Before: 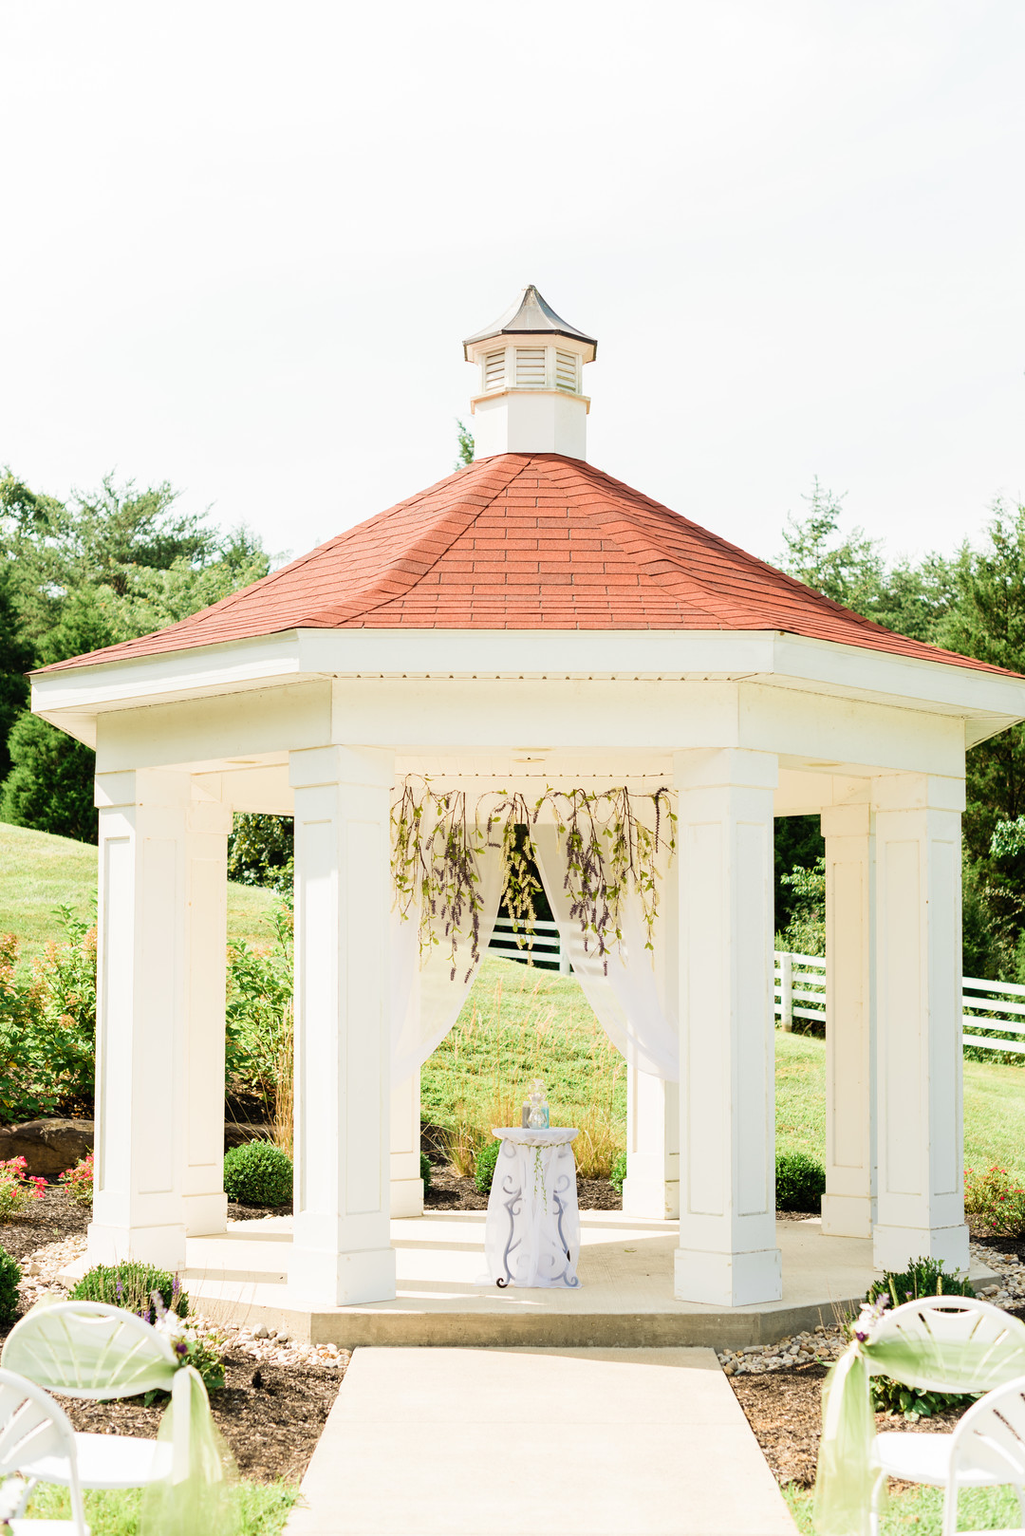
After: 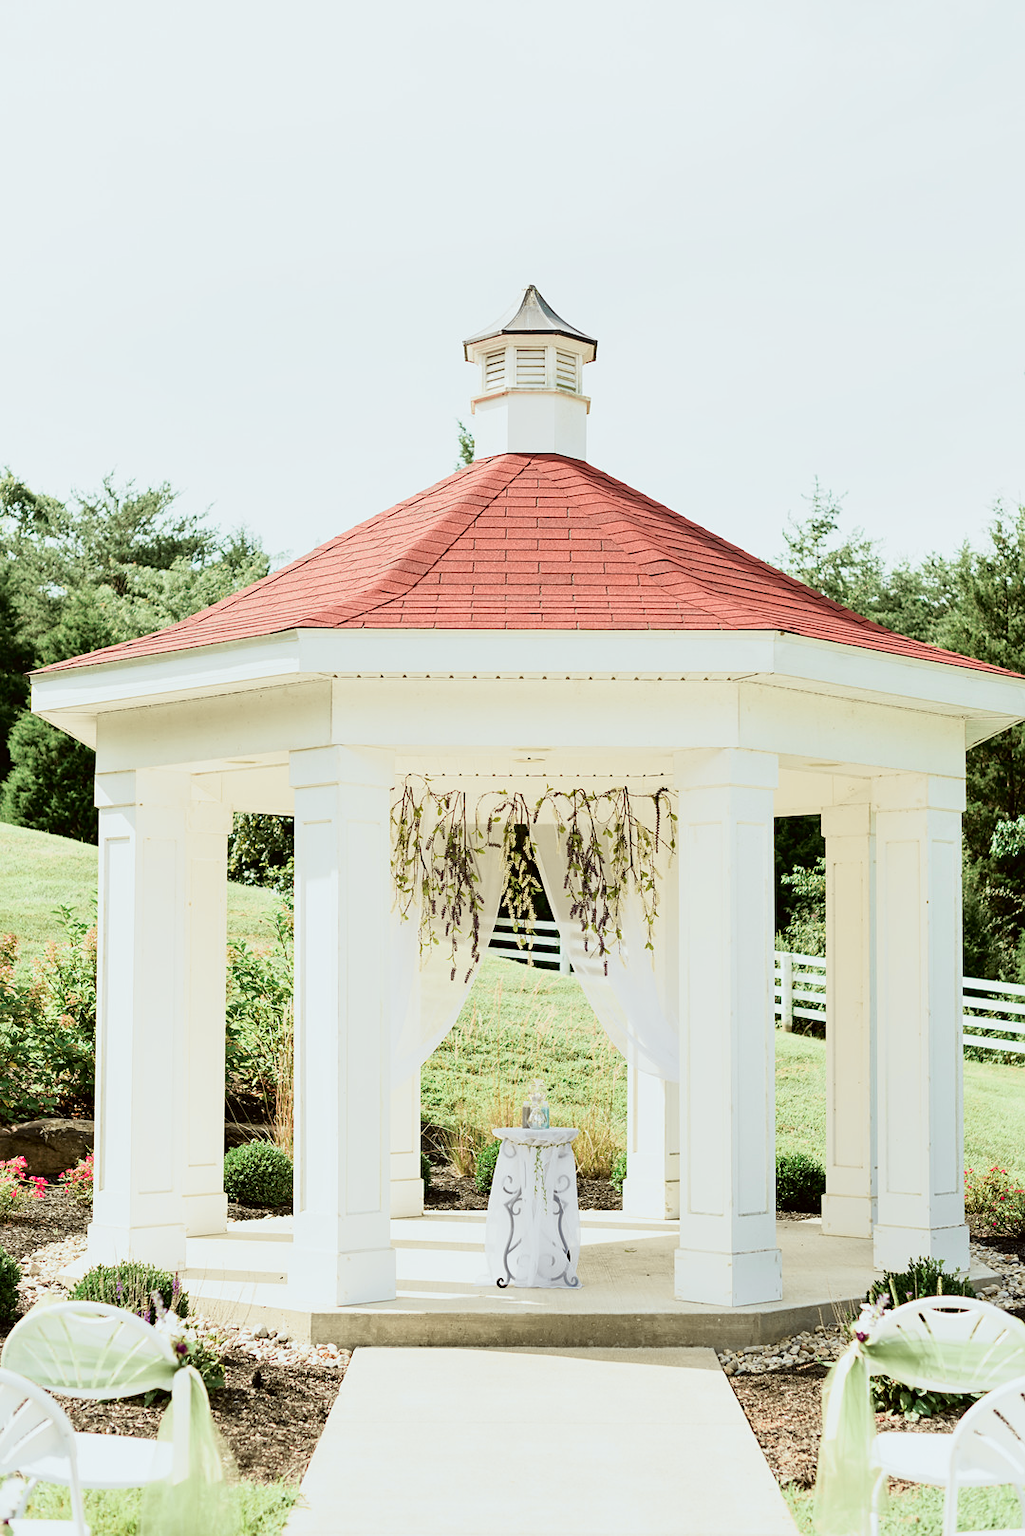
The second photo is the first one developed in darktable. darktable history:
color correction: highlights a* -2.73, highlights b* -2.09, shadows a* 2.41, shadows b* 2.73
sharpen: amount 0.2
tone curve: curves: ch0 [(0, 0) (0.058, 0.037) (0.214, 0.183) (0.304, 0.288) (0.561, 0.554) (0.687, 0.677) (0.768, 0.768) (0.858, 0.861) (0.987, 0.945)]; ch1 [(0, 0) (0.172, 0.123) (0.312, 0.296) (0.432, 0.448) (0.471, 0.469) (0.502, 0.5) (0.521, 0.505) (0.565, 0.569) (0.663, 0.663) (0.703, 0.721) (0.857, 0.917) (1, 1)]; ch2 [(0, 0) (0.411, 0.424) (0.485, 0.497) (0.502, 0.5) (0.517, 0.511) (0.556, 0.551) (0.626, 0.594) (0.709, 0.661) (1, 1)], color space Lab, independent channels, preserve colors none
shadows and highlights: shadows 75, highlights -25, soften with gaussian
